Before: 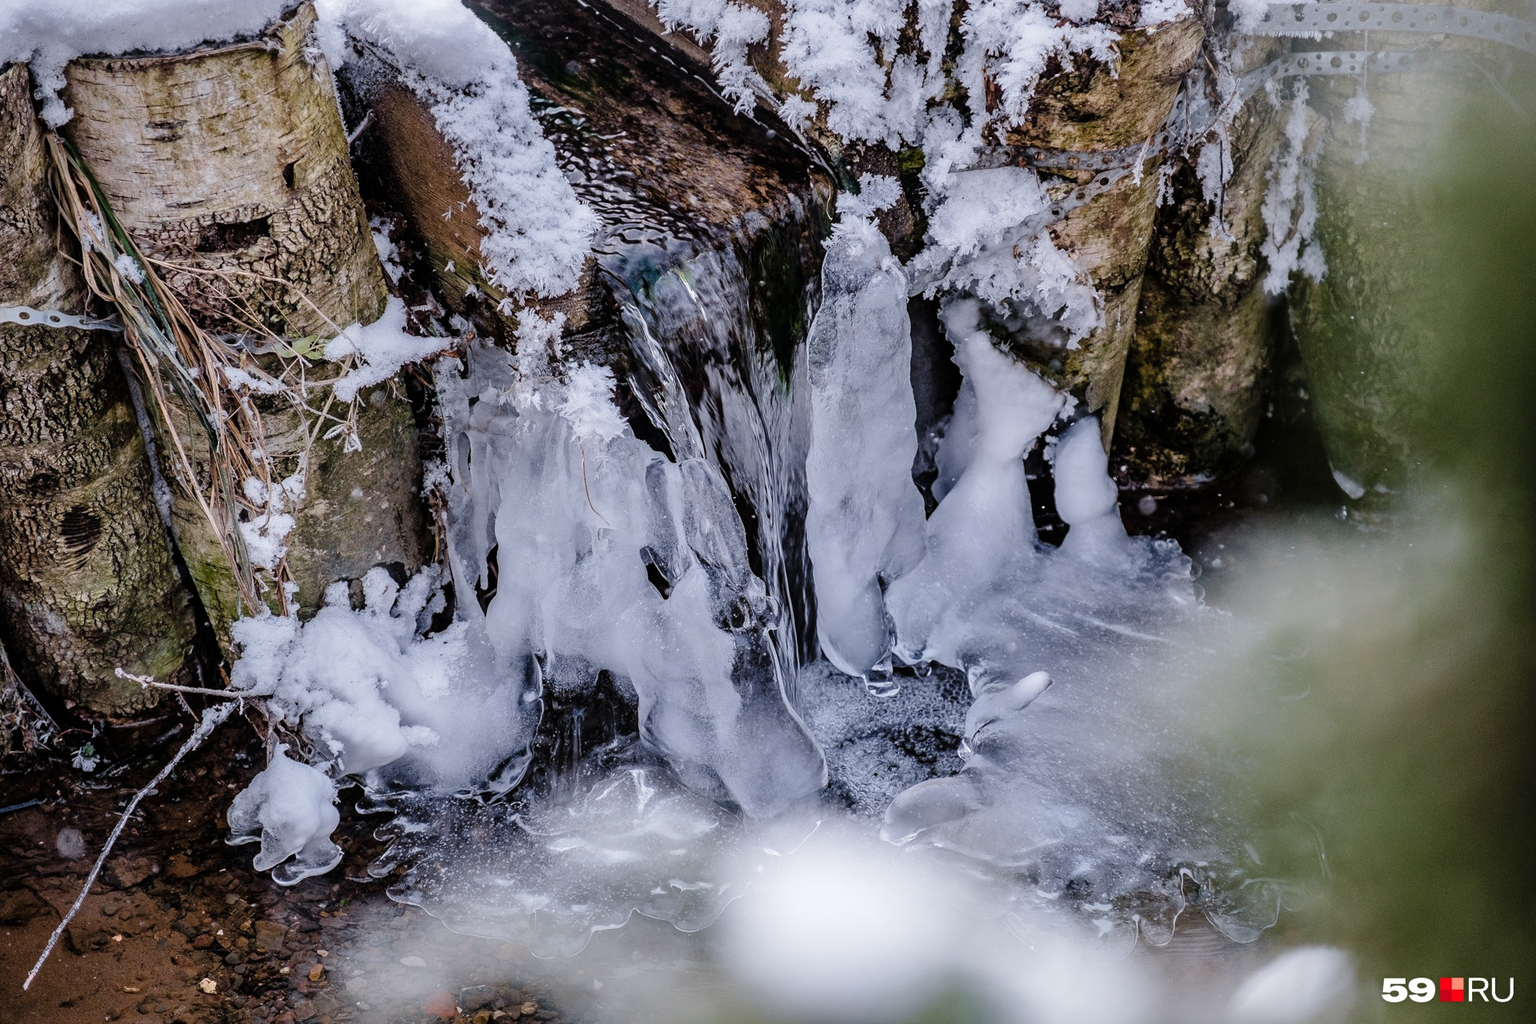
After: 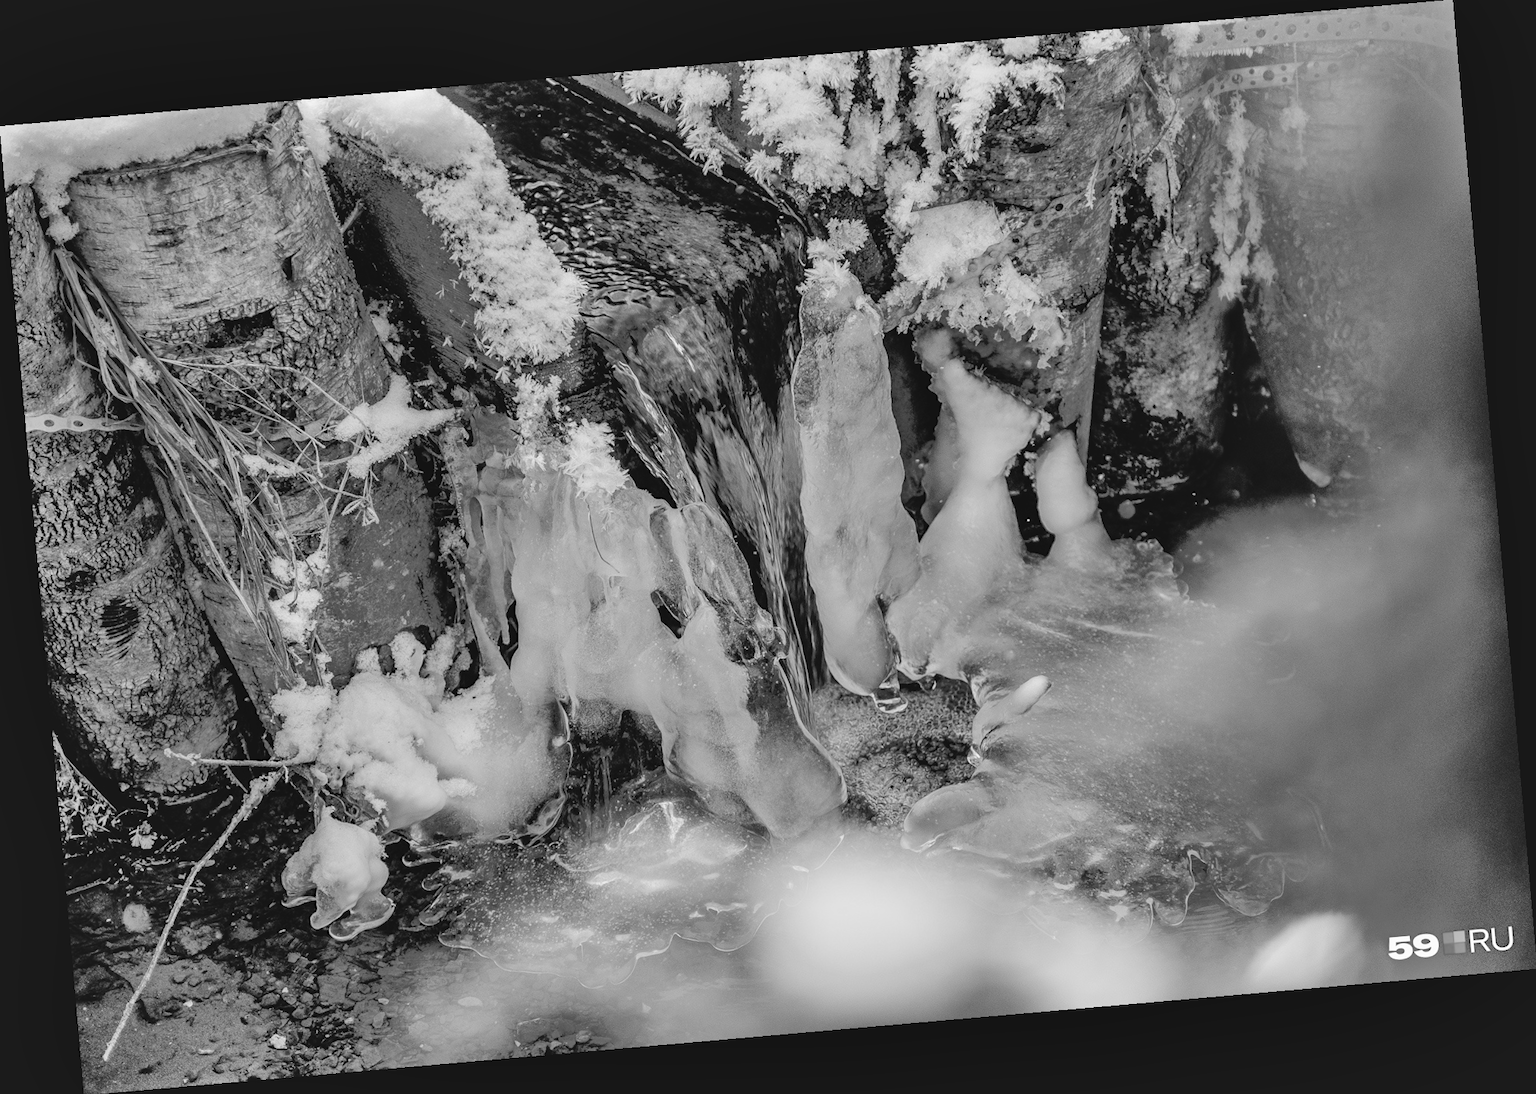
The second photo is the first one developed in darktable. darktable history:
contrast brightness saturation: contrast -0.11
tone equalizer: -8 EV -0.528 EV, -7 EV -0.319 EV, -6 EV -0.083 EV, -5 EV 0.413 EV, -4 EV 0.985 EV, -3 EV 0.791 EV, -2 EV -0.01 EV, -1 EV 0.14 EV, +0 EV -0.012 EV, smoothing 1
color zones: curves: ch1 [(0, -0.394) (0.143, -0.394) (0.286, -0.394) (0.429, -0.392) (0.571, -0.391) (0.714, -0.391) (0.857, -0.391) (1, -0.394)]
shadows and highlights: soften with gaussian
color balance: mode lift, gamma, gain (sRGB), lift [1, 0.99, 1.01, 0.992], gamma [1, 1.037, 0.974, 0.963]
rotate and perspective: rotation -4.98°, automatic cropping off
color balance rgb: perceptual saturation grading › global saturation 20%, global vibrance 20%
